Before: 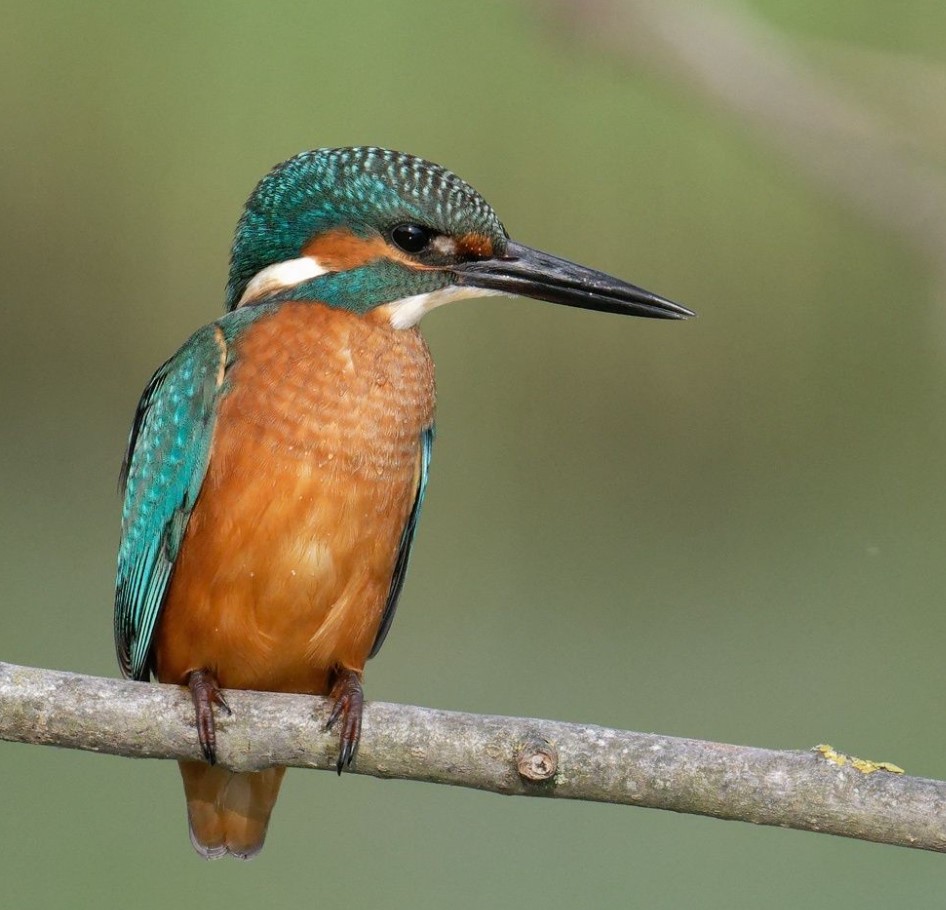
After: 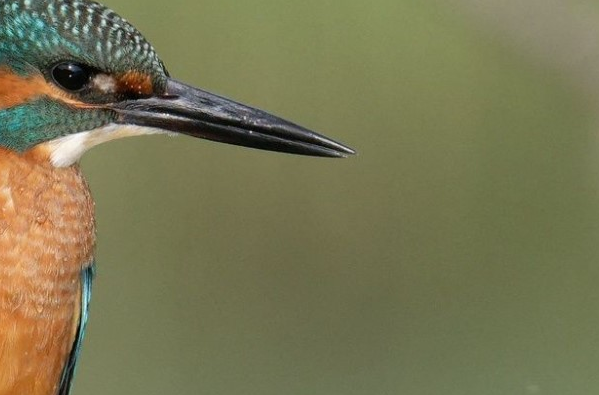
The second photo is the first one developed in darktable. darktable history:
crop: left 36.008%, top 17.872%, right 0.629%, bottom 38.666%
